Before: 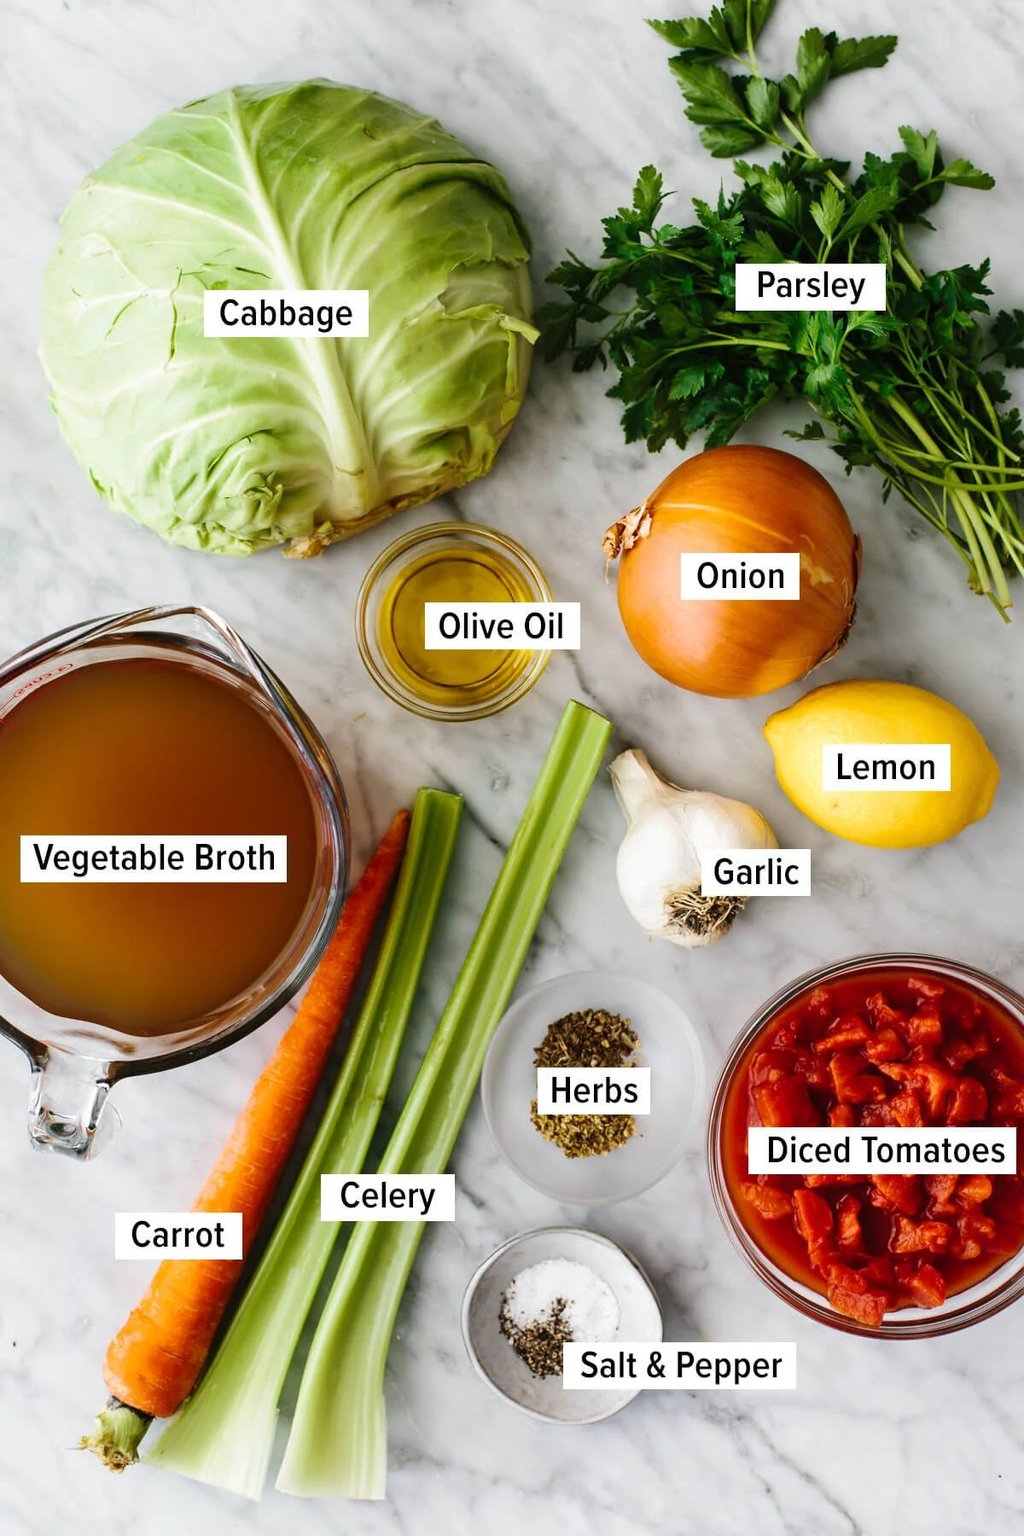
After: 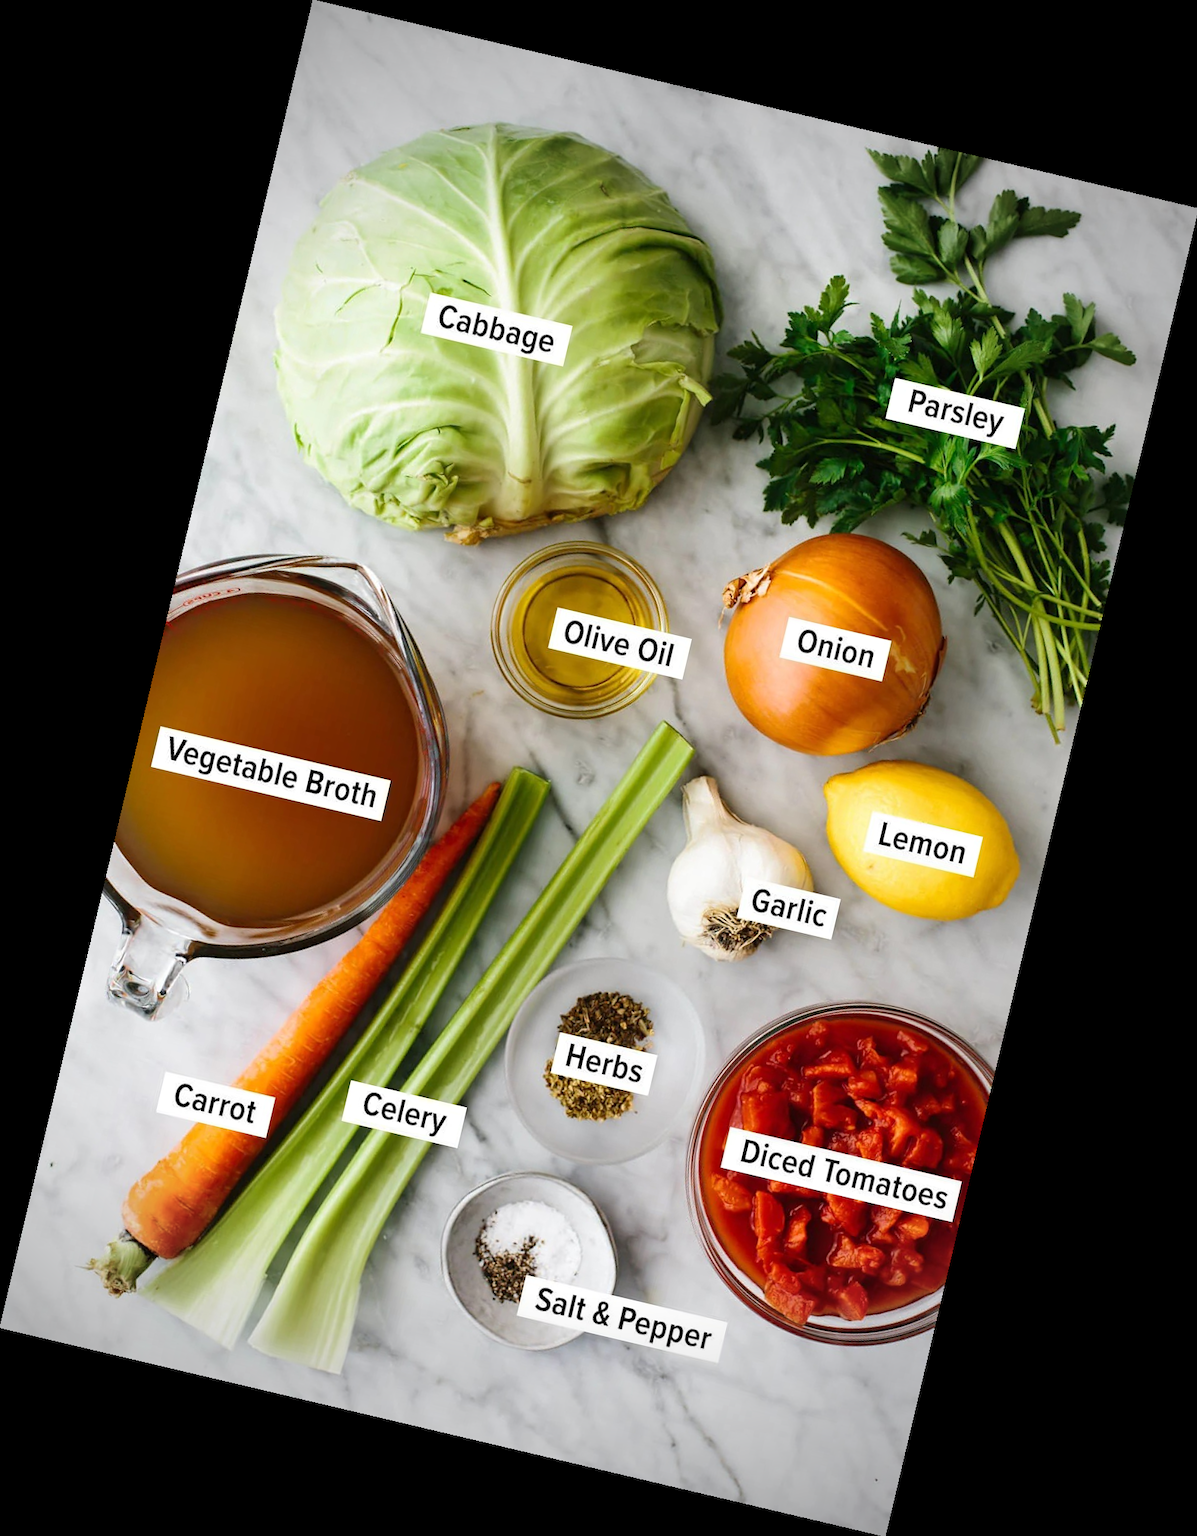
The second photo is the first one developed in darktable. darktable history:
tone equalizer: on, module defaults
rotate and perspective: rotation 13.27°, automatic cropping off
vignetting: fall-off start 75%, brightness -0.692, width/height ratio 1.084
